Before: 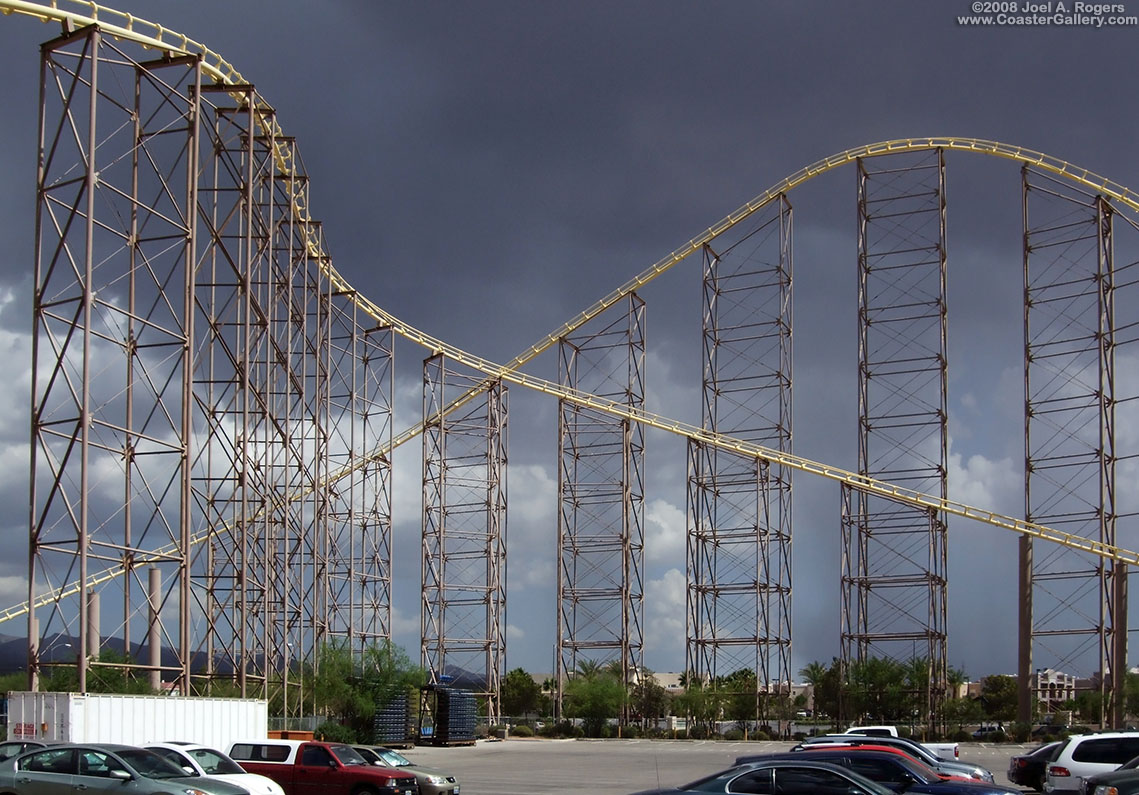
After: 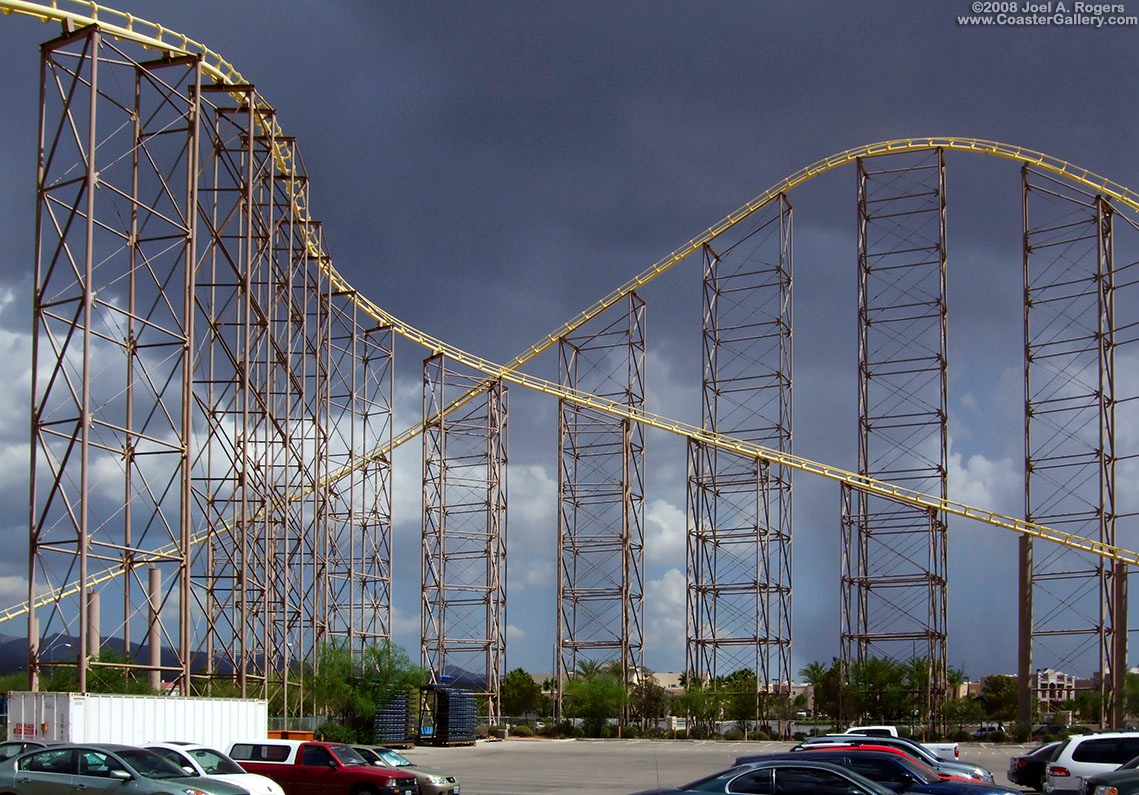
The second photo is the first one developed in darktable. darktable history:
local contrast: mode bilateral grid, contrast 21, coarseness 51, detail 119%, midtone range 0.2
color correction: highlights b* 0.048, saturation 1.34
